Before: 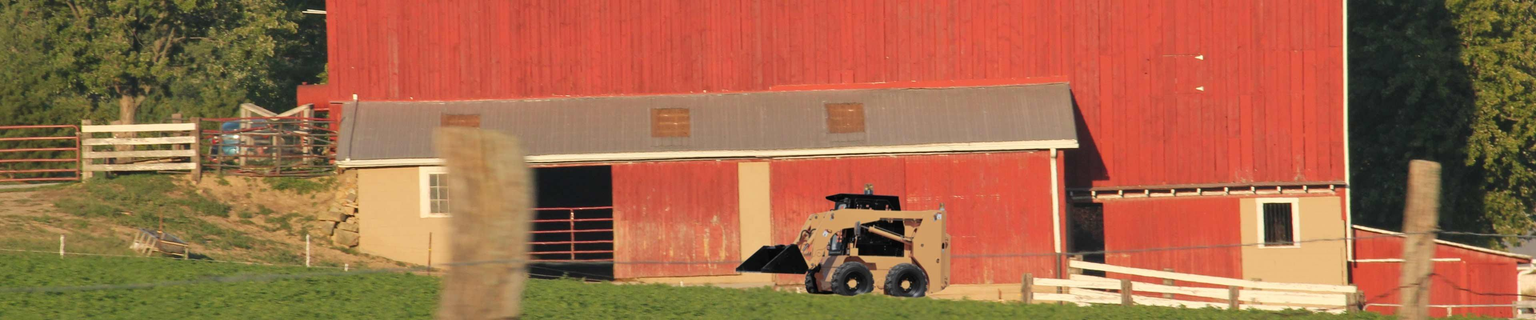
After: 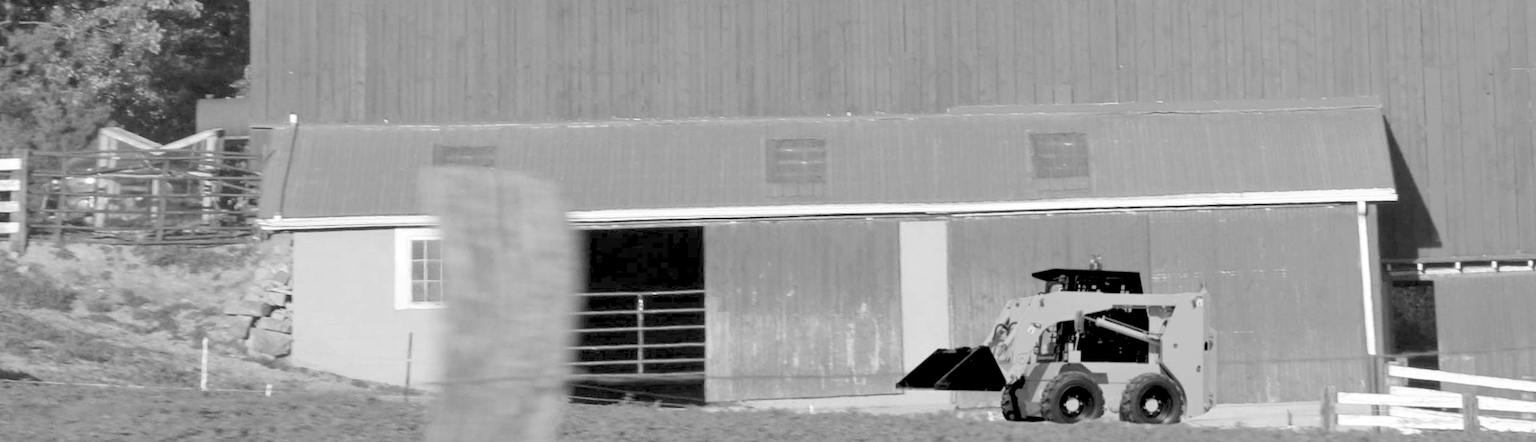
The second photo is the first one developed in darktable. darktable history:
rgb levels: preserve colors sum RGB, levels [[0.038, 0.433, 0.934], [0, 0.5, 1], [0, 0.5, 1]]
monochrome: a -3.63, b -0.465
exposure: black level correction 0.001, exposure 0.5 EV, compensate exposure bias true, compensate highlight preservation false
crop and rotate: left 13.409%, right 19.924%
rotate and perspective: rotation -0.013°, lens shift (vertical) -0.027, lens shift (horizontal) 0.178, crop left 0.016, crop right 0.989, crop top 0.082, crop bottom 0.918
contrast brightness saturation: saturation -1
